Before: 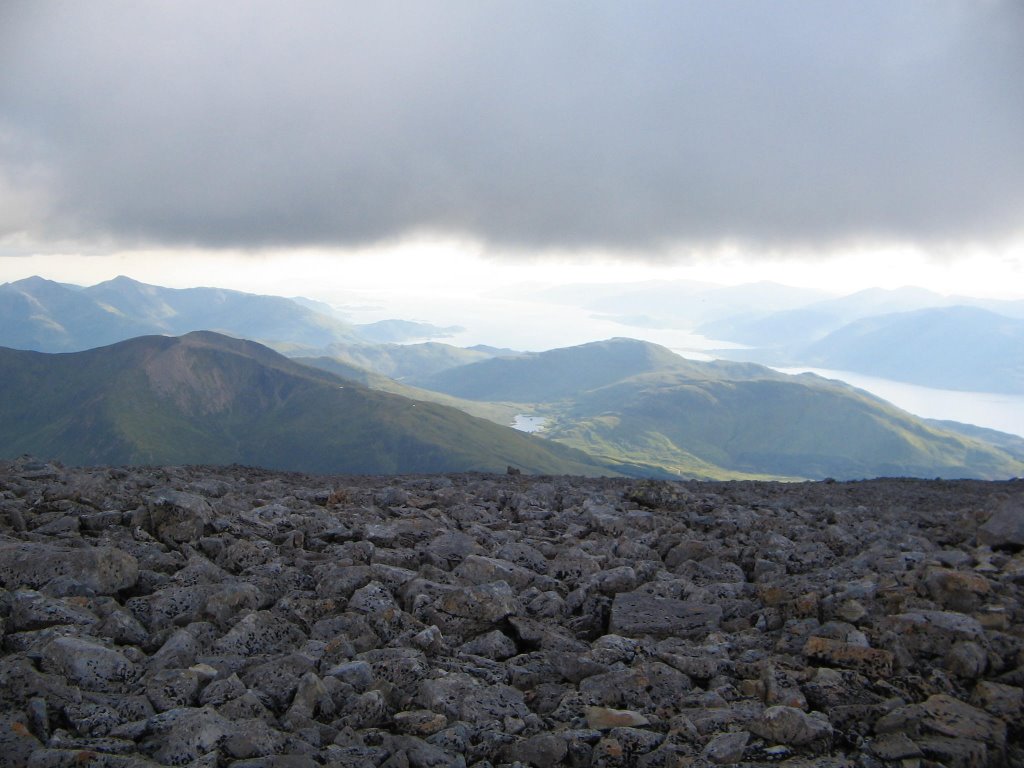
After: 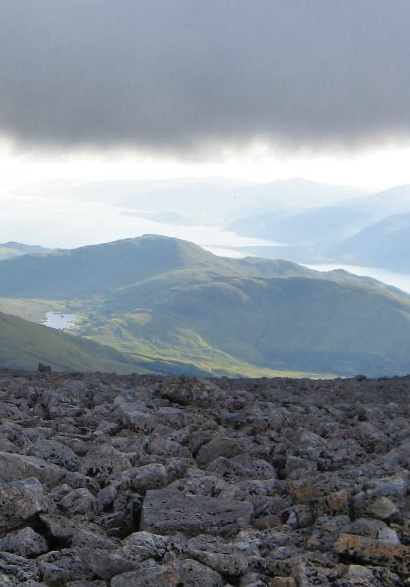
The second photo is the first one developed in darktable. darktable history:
shadows and highlights: soften with gaussian
crop: left 45.805%, top 13.521%, right 14.153%, bottom 9.958%
